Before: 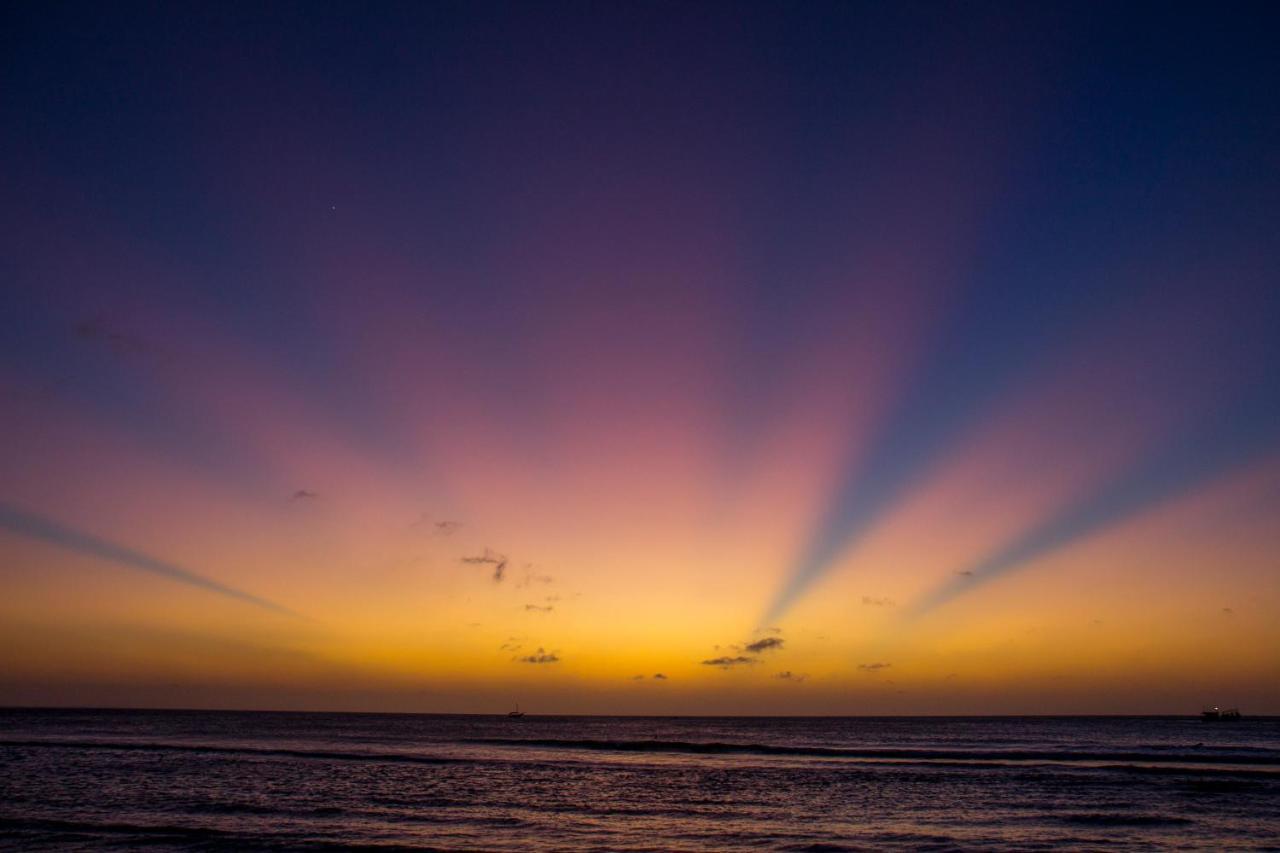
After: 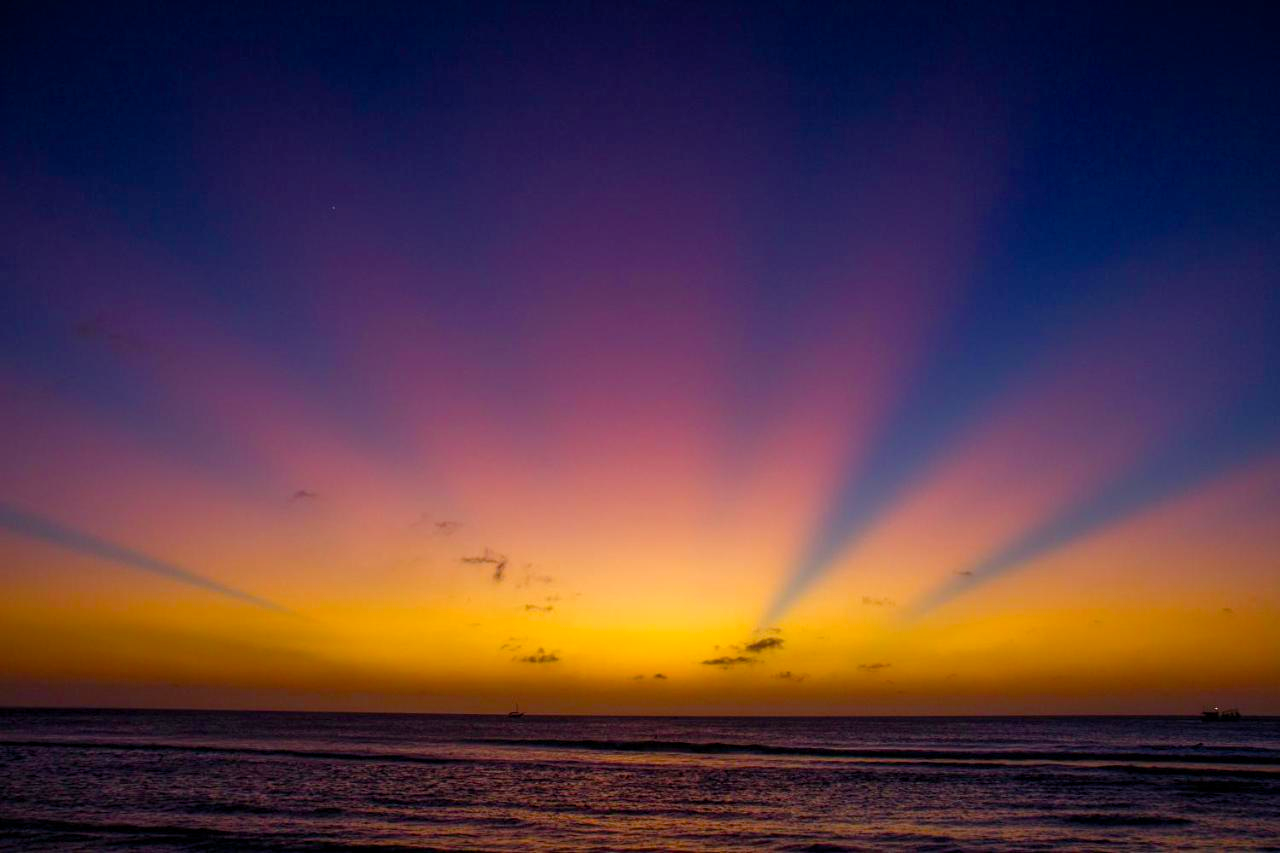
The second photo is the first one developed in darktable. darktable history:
exposure: compensate exposure bias true, compensate highlight preservation false
color balance rgb: shadows lift › hue 86.98°, perceptual saturation grading › global saturation 20%, perceptual saturation grading › highlights 1.949%, perceptual saturation grading › shadows 49.488%
shadows and highlights: shadows -1.5, highlights 41.26
